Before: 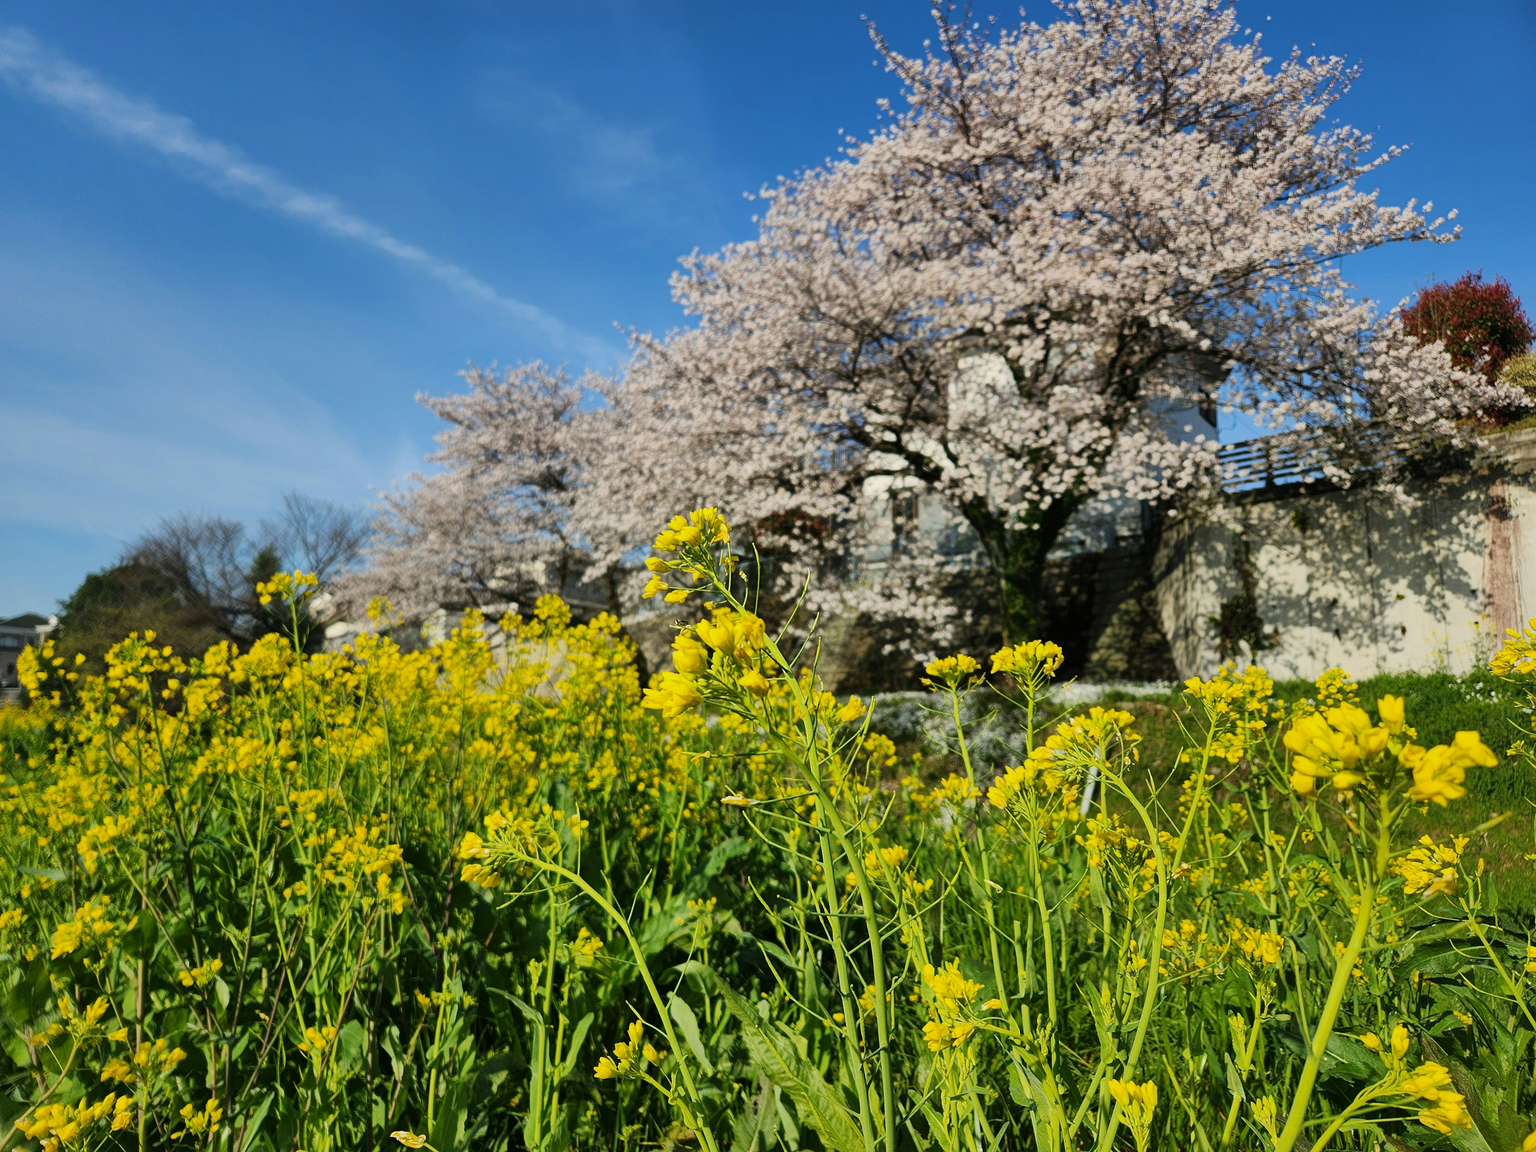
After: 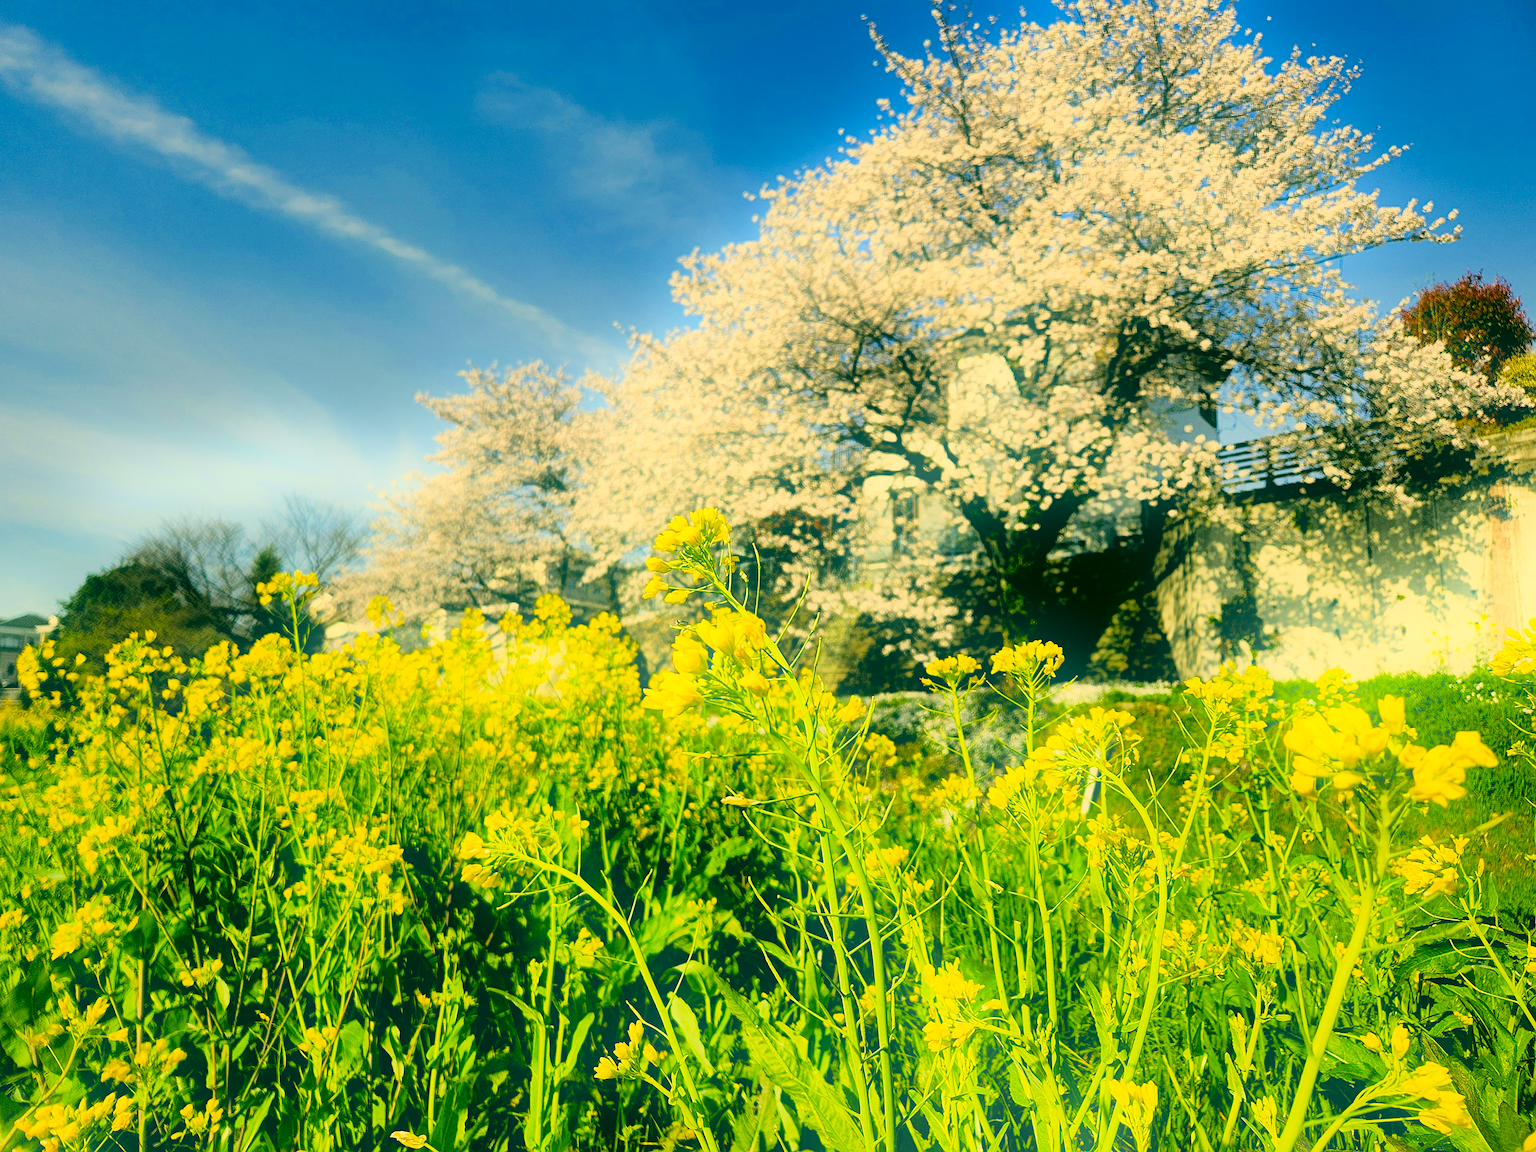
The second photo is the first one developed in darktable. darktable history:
bloom: on, module defaults
exposure: black level correction 0, exposure 0.7 EV, compensate exposure bias true, compensate highlight preservation false
filmic rgb: black relative exposure -7.75 EV, white relative exposure 4.4 EV, threshold 3 EV, target black luminance 0%, hardness 3.76, latitude 50.51%, contrast 1.074, highlights saturation mix 10%, shadows ↔ highlights balance -0.22%, color science v4 (2020), enable highlight reconstruction true
color correction: highlights a* 5.62, highlights b* 33.57, shadows a* -25.86, shadows b* 4.02
sharpen: on, module defaults
